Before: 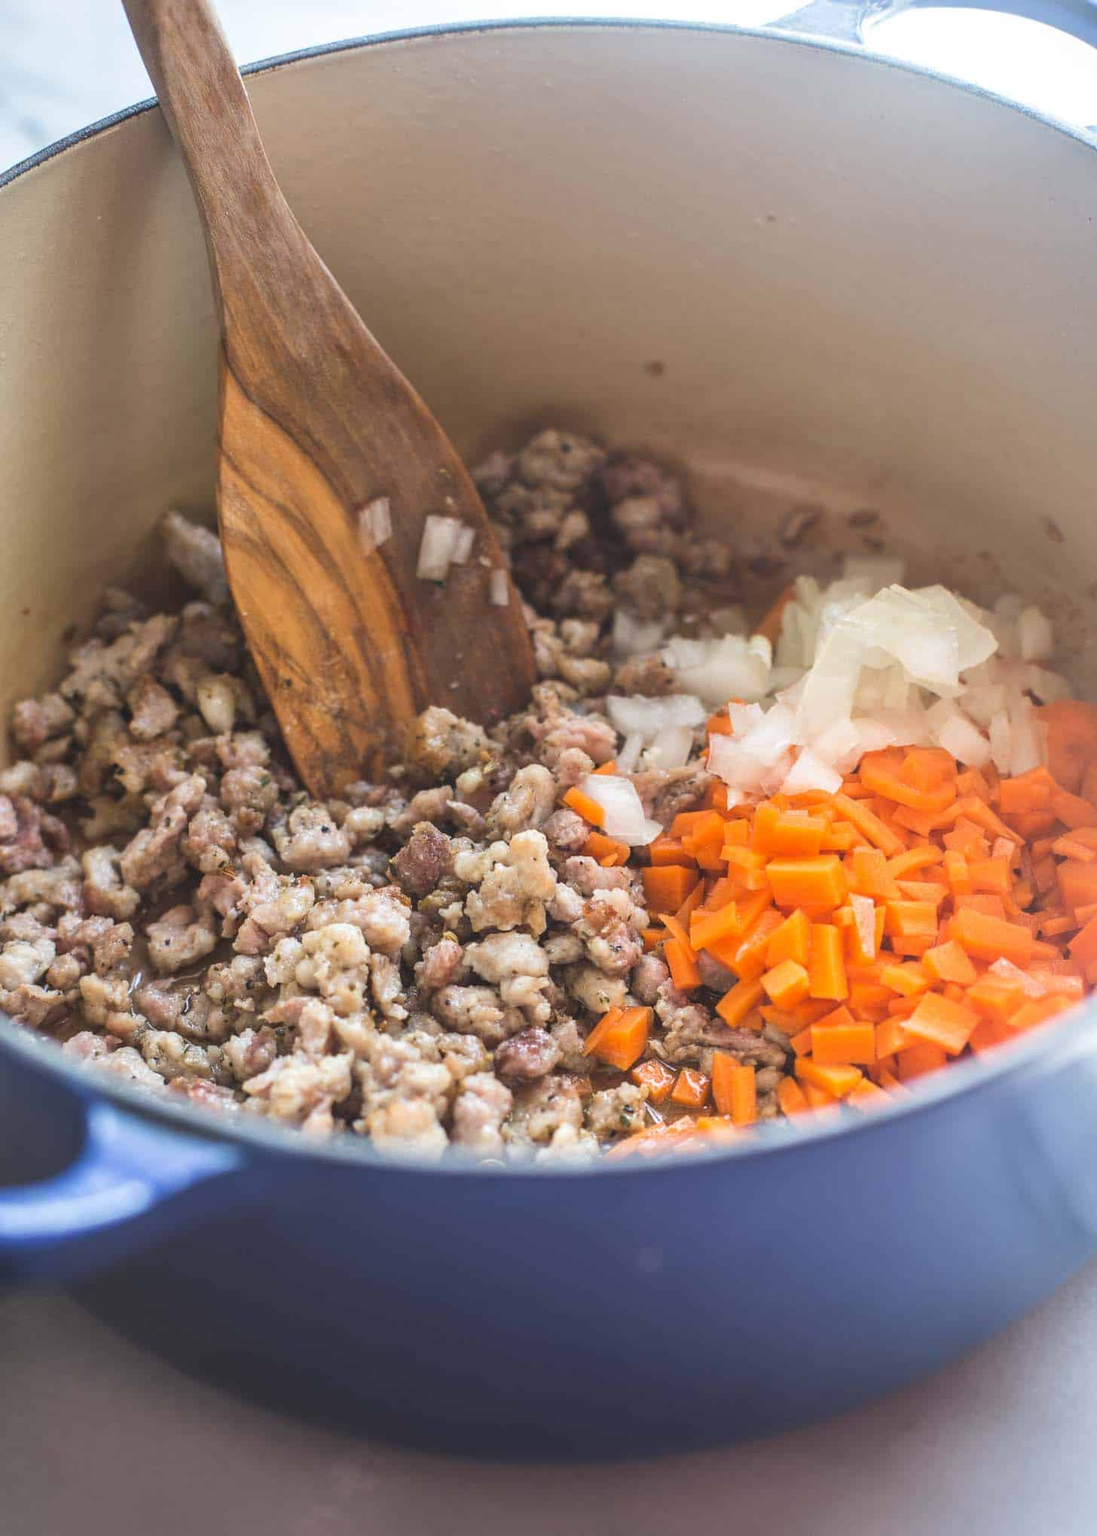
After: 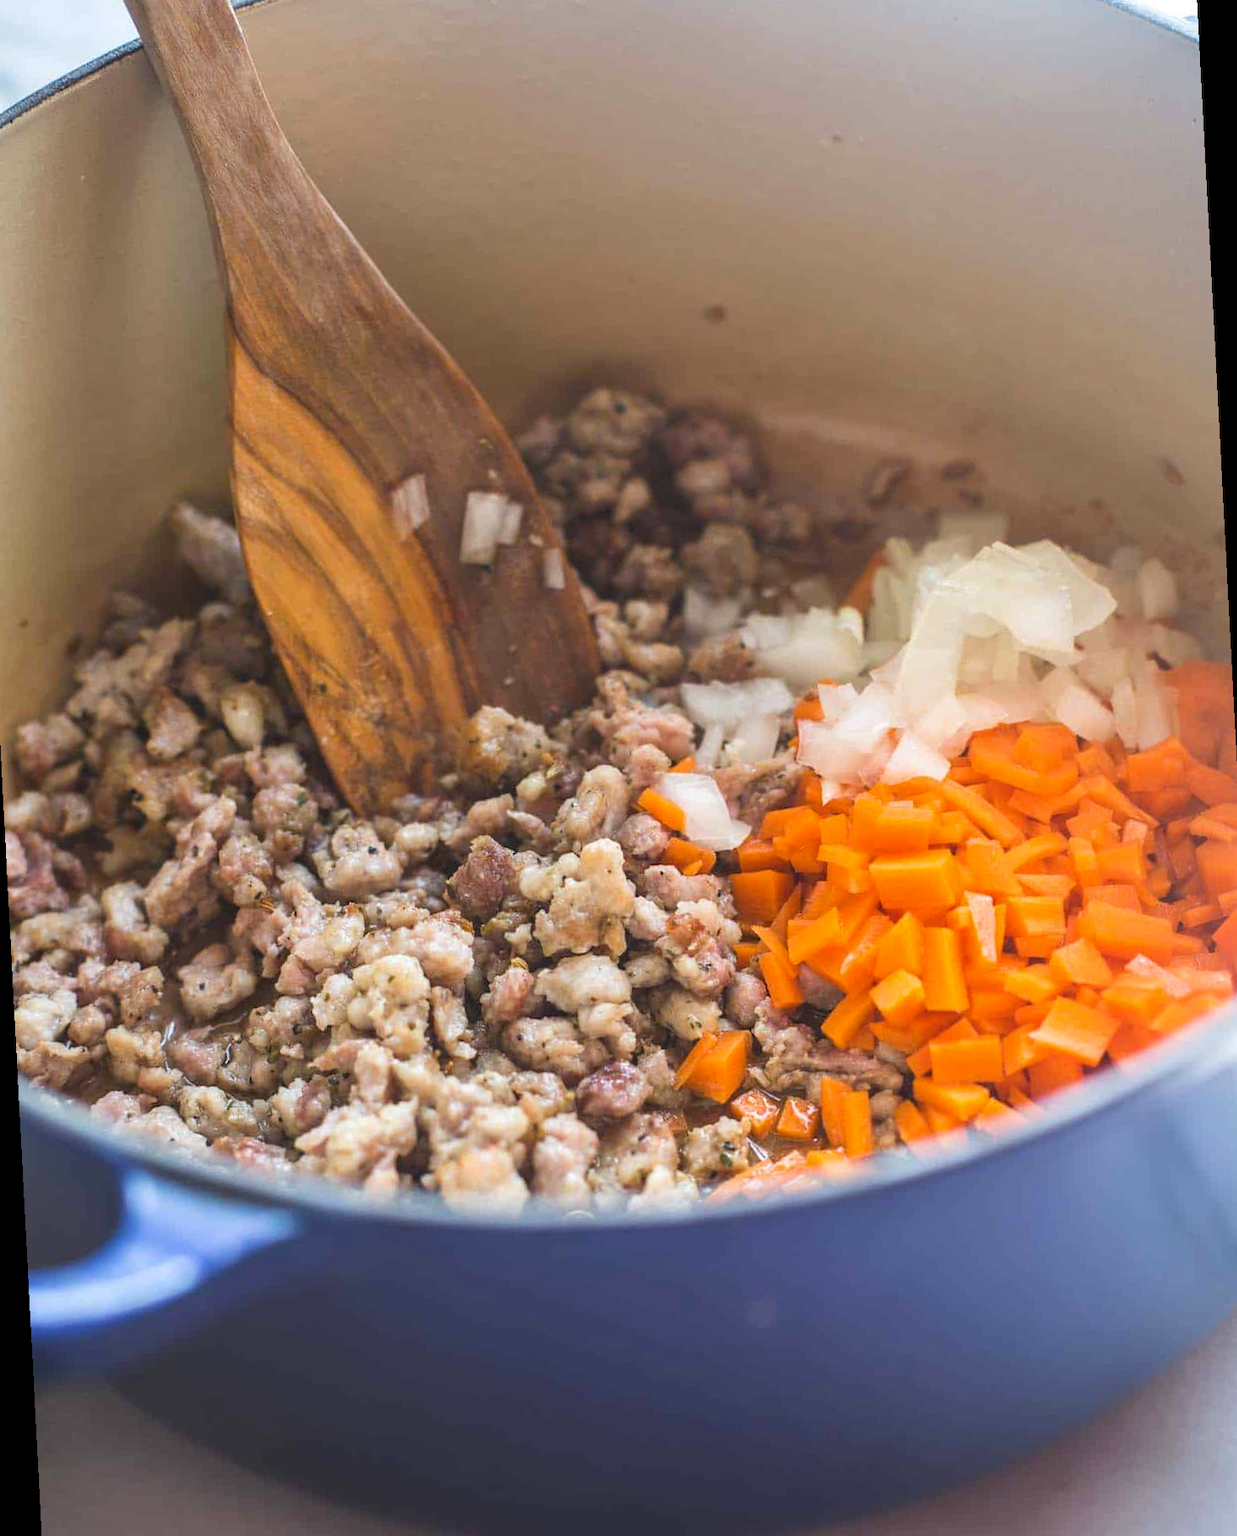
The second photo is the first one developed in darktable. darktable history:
color balance rgb: perceptual saturation grading › global saturation 10%, global vibrance 10%
rotate and perspective: rotation -3°, crop left 0.031, crop right 0.968, crop top 0.07, crop bottom 0.93
